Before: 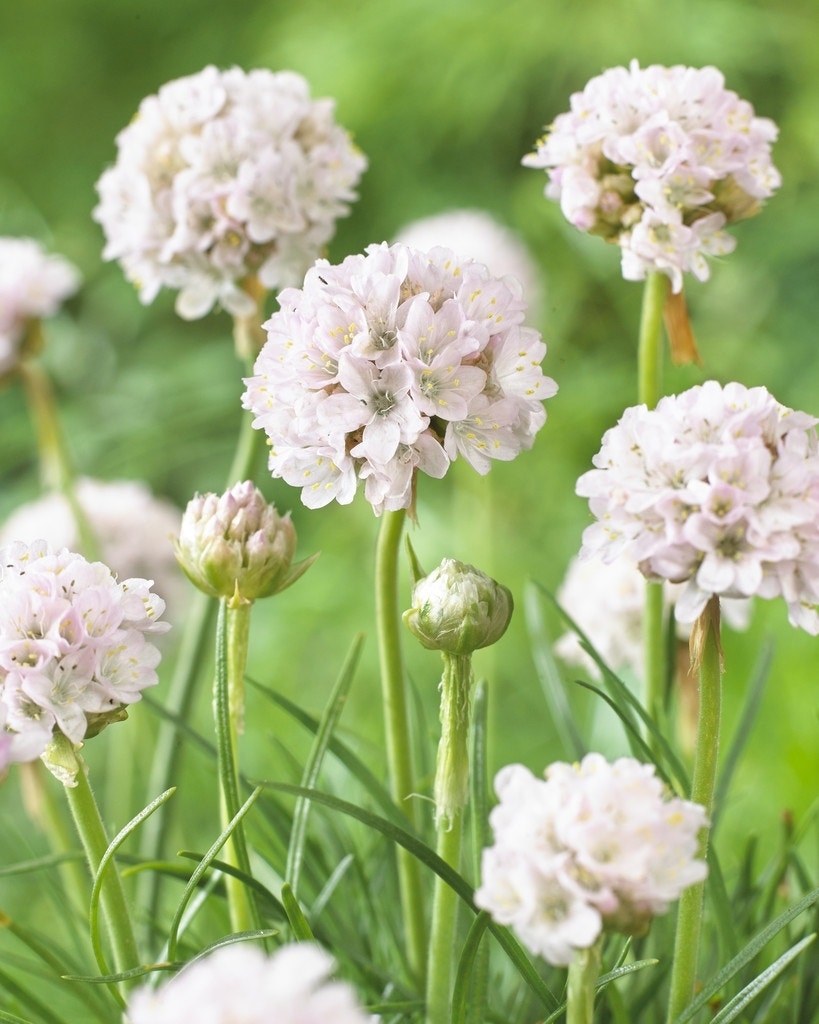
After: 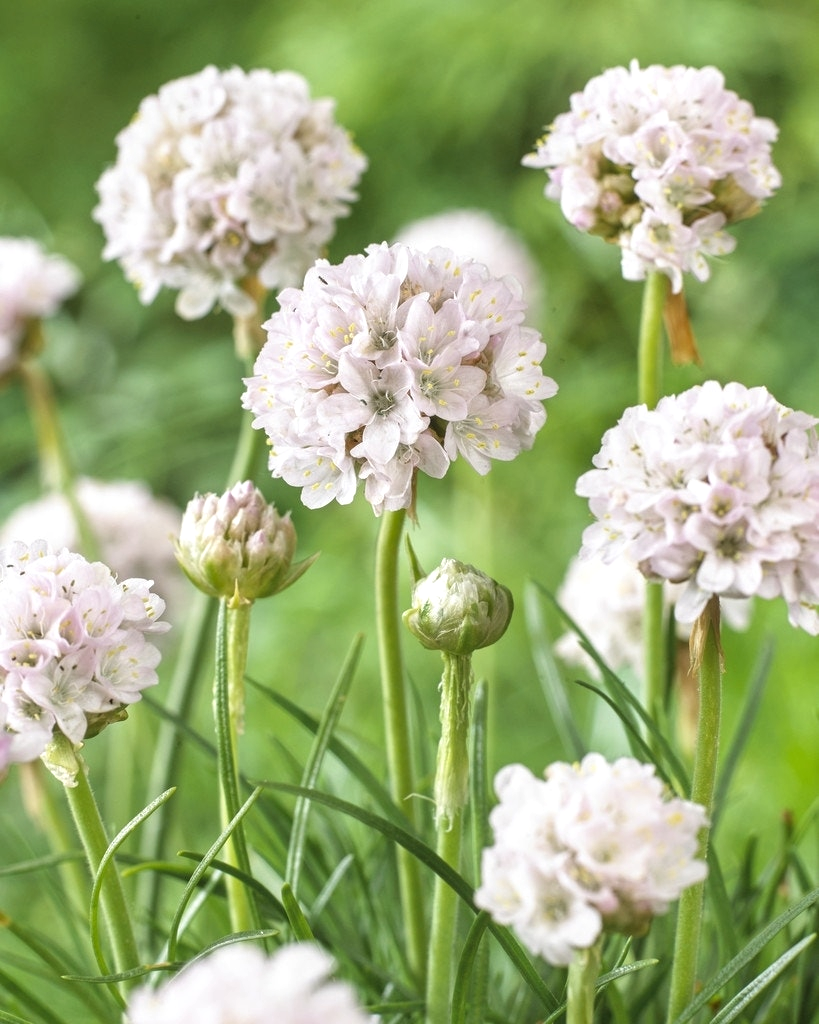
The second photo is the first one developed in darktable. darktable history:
levels: levels [0, 0.51, 1]
local contrast: on, module defaults
